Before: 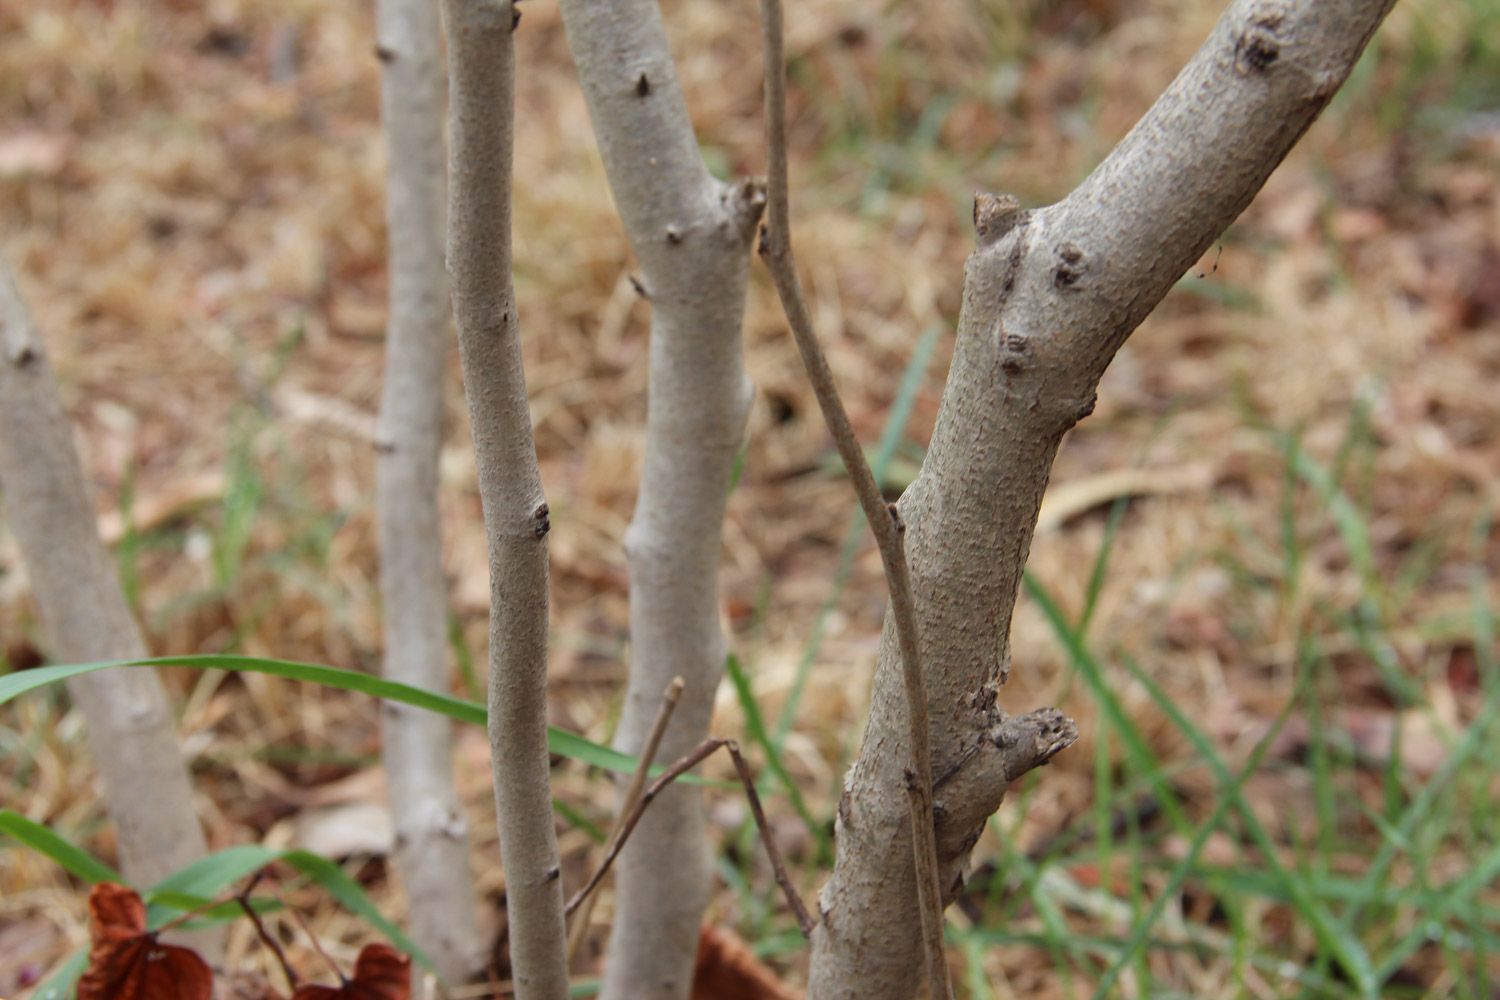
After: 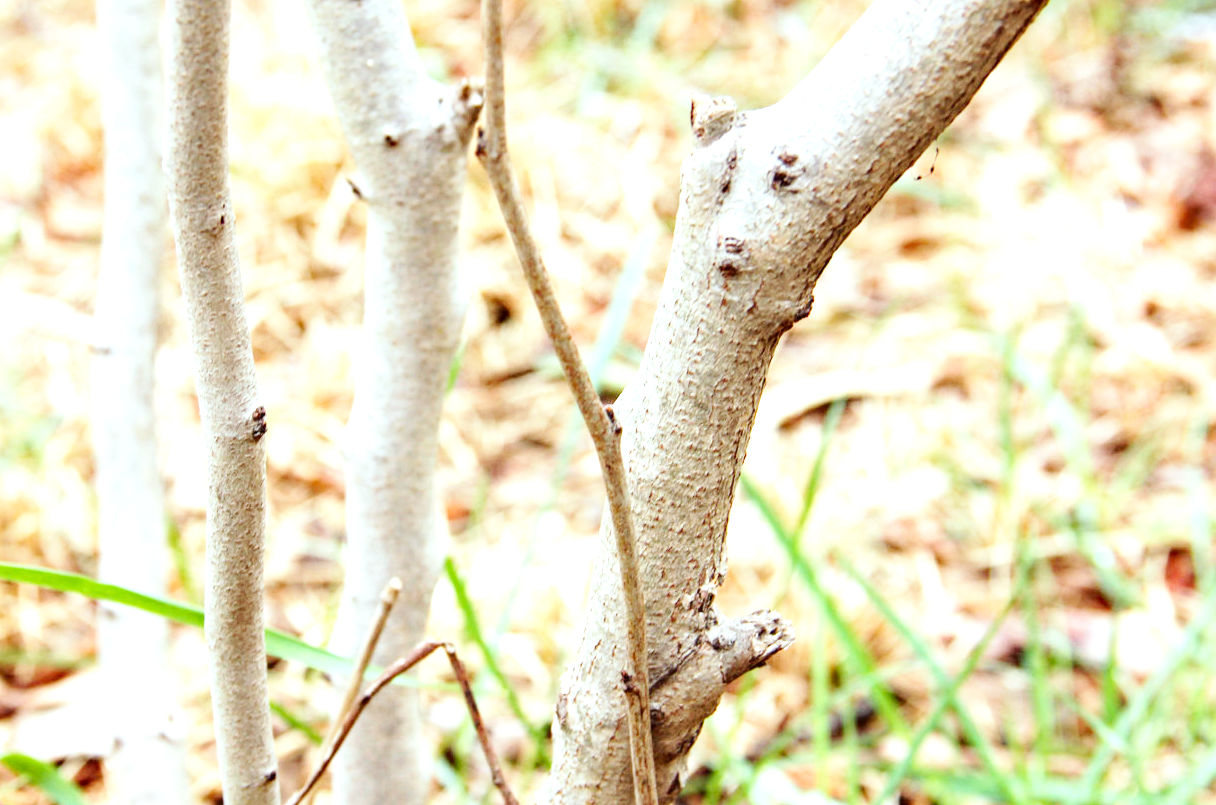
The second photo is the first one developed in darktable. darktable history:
local contrast: on, module defaults
crop: left 18.903%, top 9.829%, right 0.001%, bottom 9.627%
exposure: black level correction 0.001, exposure 1.823 EV, compensate highlight preservation false
base curve: curves: ch0 [(0, 0) (0.032, 0.025) (0.121, 0.166) (0.206, 0.329) (0.605, 0.79) (1, 1)], preserve colors none
haze removal: compatibility mode true, adaptive false
contrast brightness saturation: contrast 0.082, saturation 0.024
color correction: highlights a* -5.12, highlights b* -3.74, shadows a* 4.18, shadows b* 4.32
